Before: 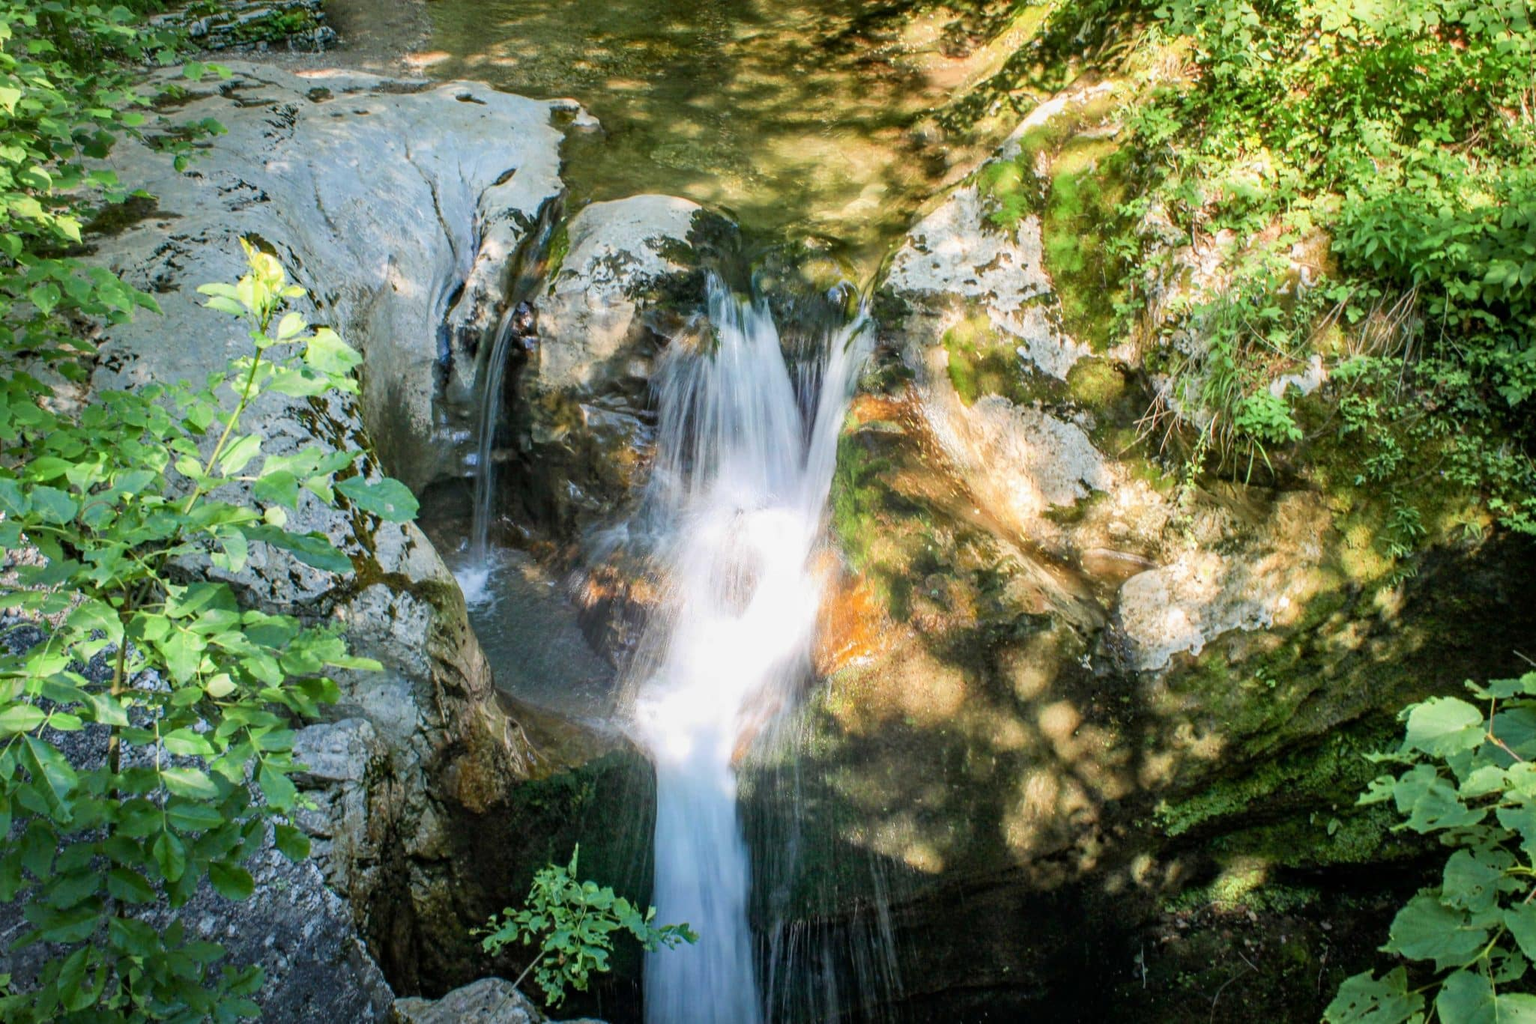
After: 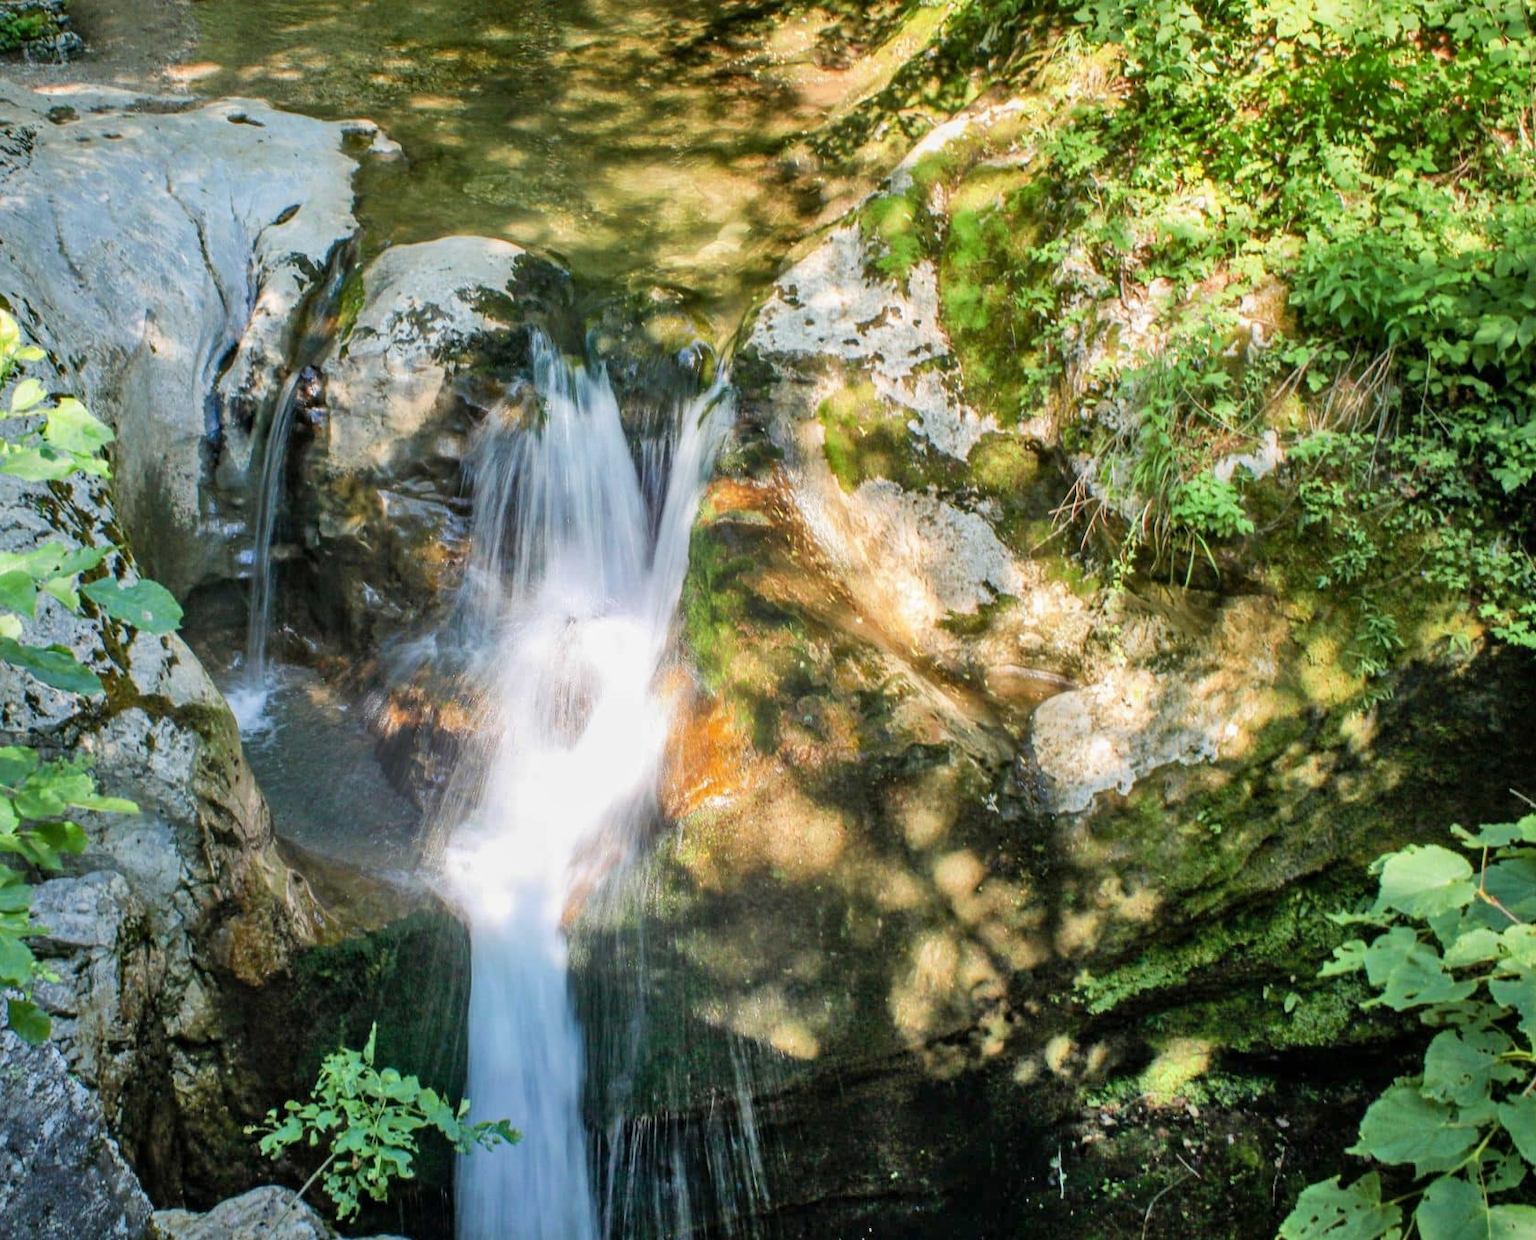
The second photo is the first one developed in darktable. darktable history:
shadows and highlights: shadows 60.05, soften with gaussian
crop: left 17.498%, bottom 0.021%
